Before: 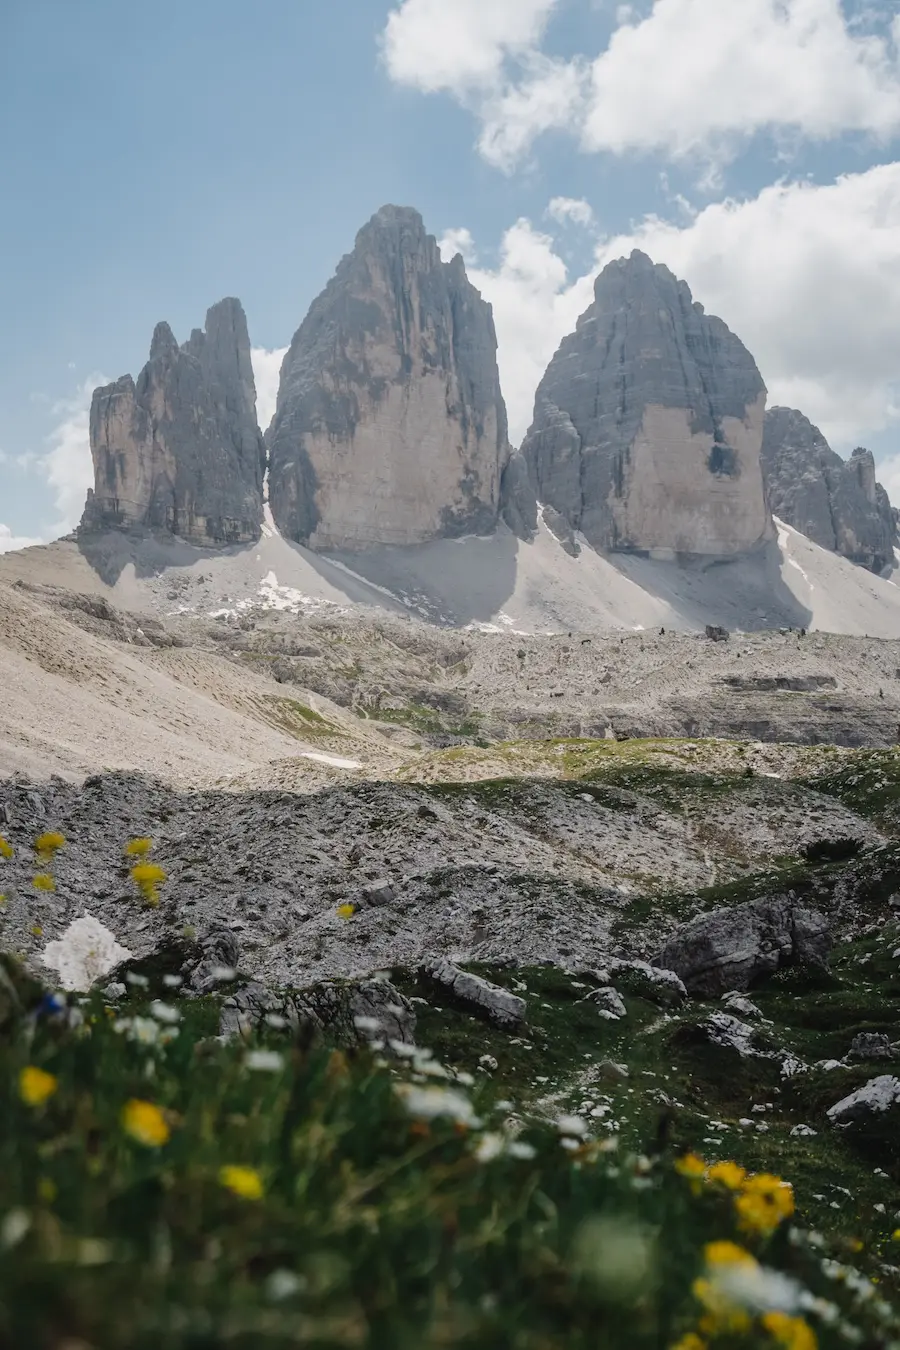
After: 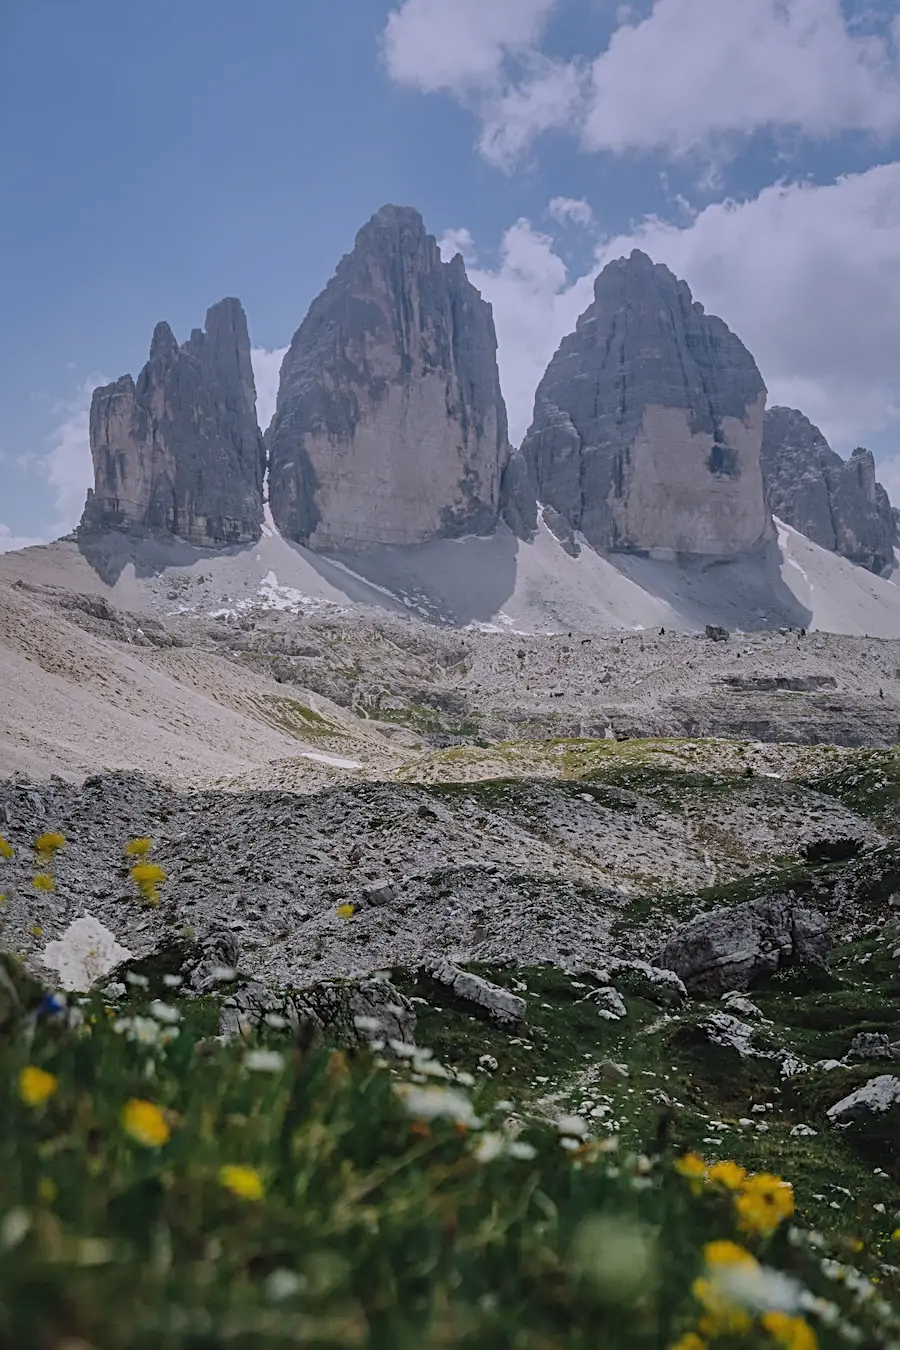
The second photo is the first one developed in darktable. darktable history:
shadows and highlights: shadows 40, highlights -60
graduated density: hue 238.83°, saturation 50%
tone equalizer: on, module defaults
sharpen: radius 2.767
